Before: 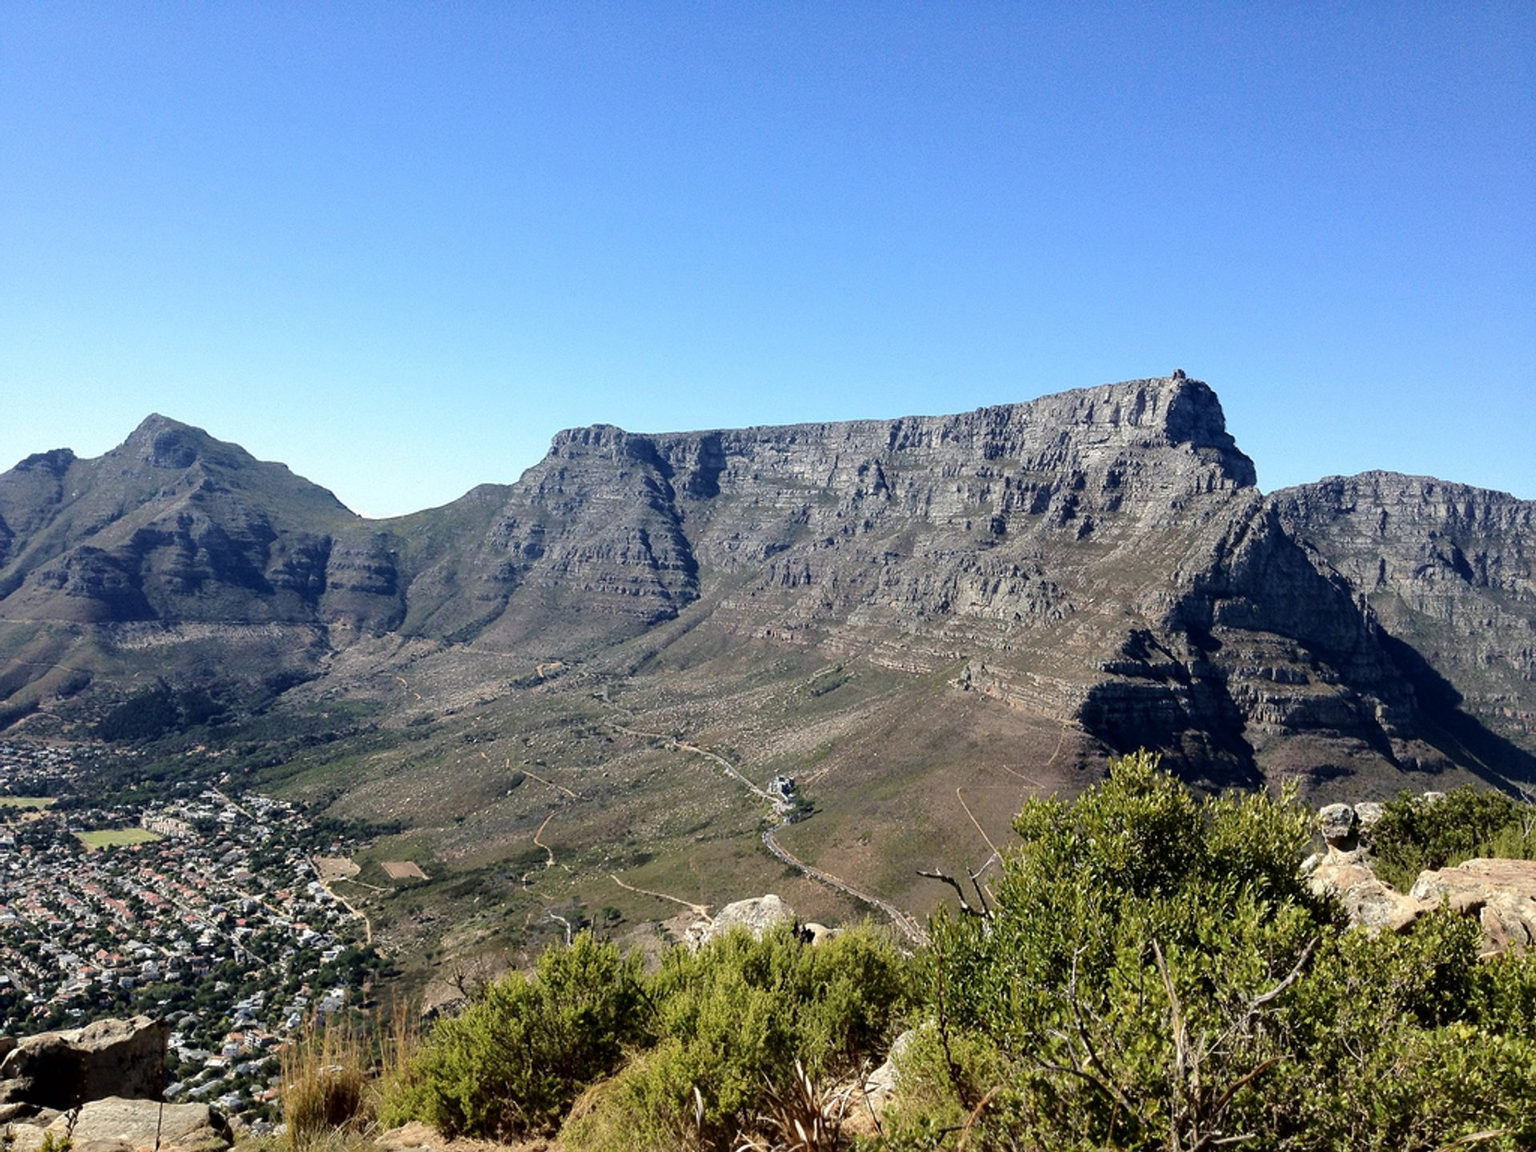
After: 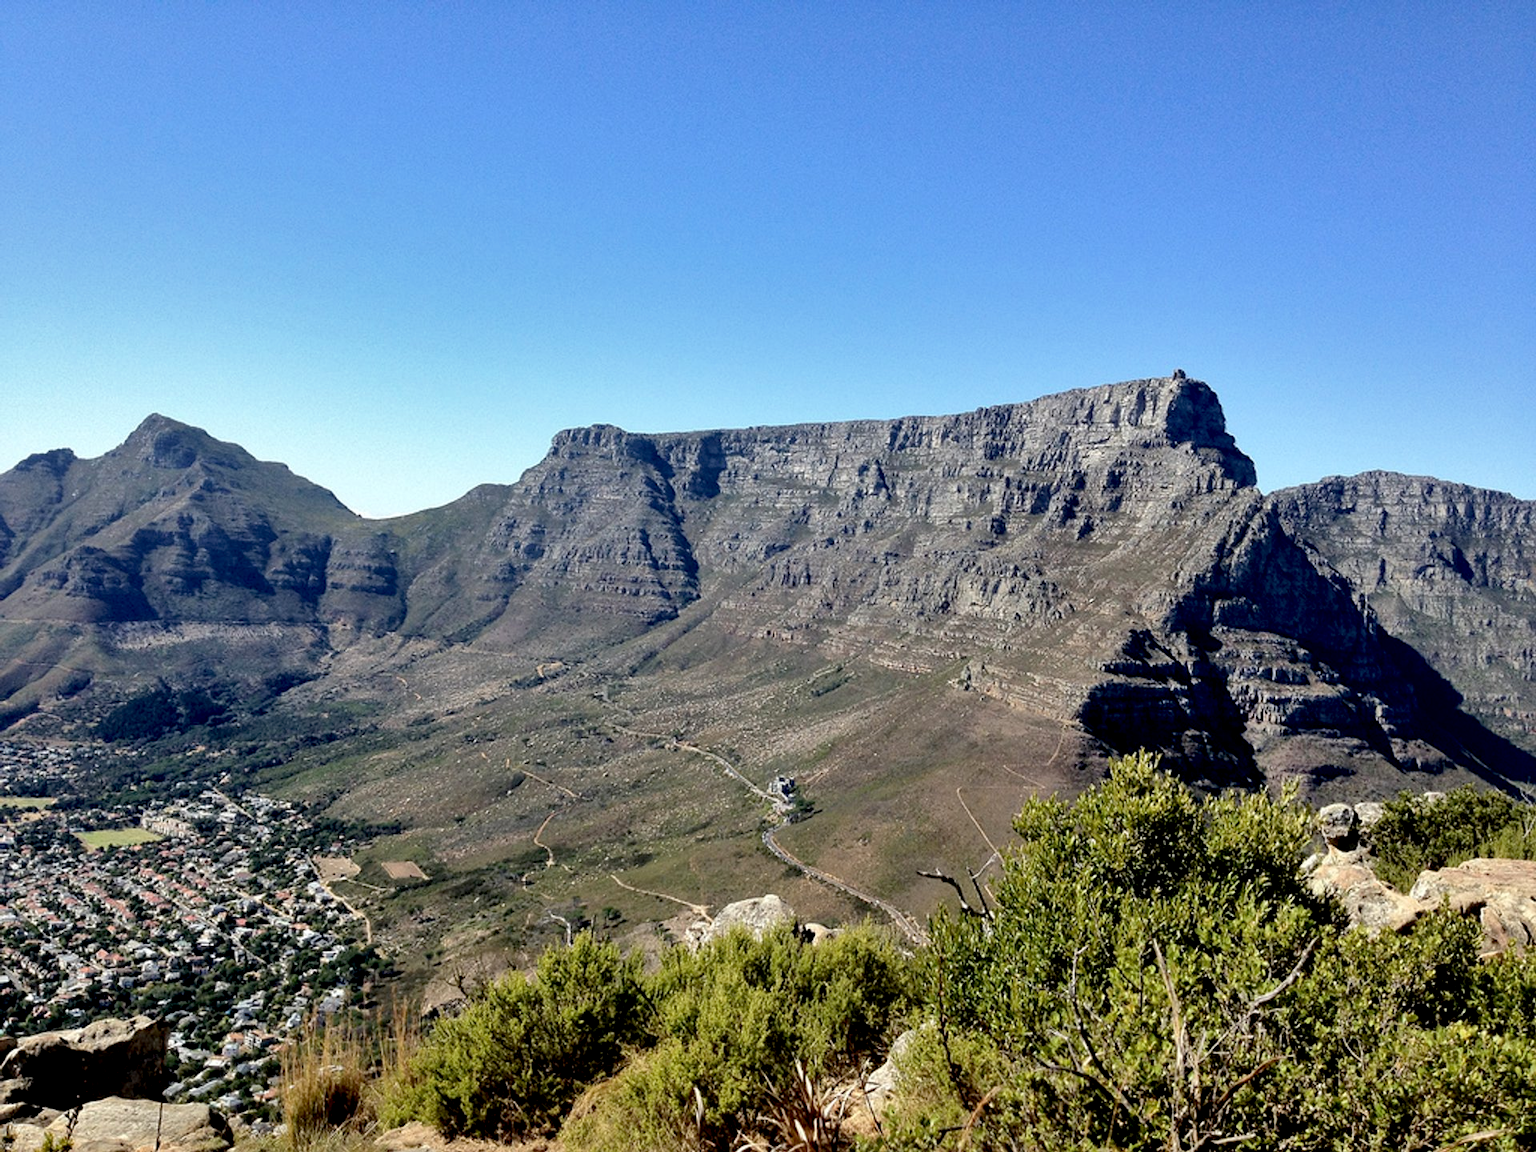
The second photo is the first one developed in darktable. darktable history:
shadows and highlights: soften with gaussian
exposure: black level correction 0.01, exposure 0.017 EV, compensate highlight preservation false
